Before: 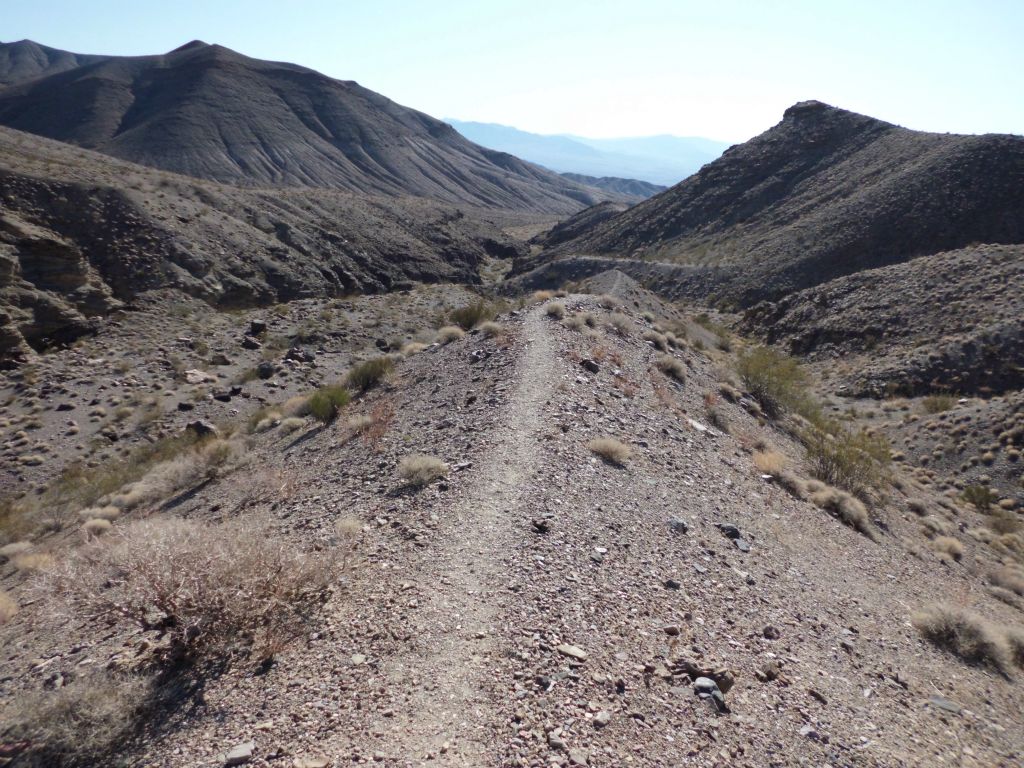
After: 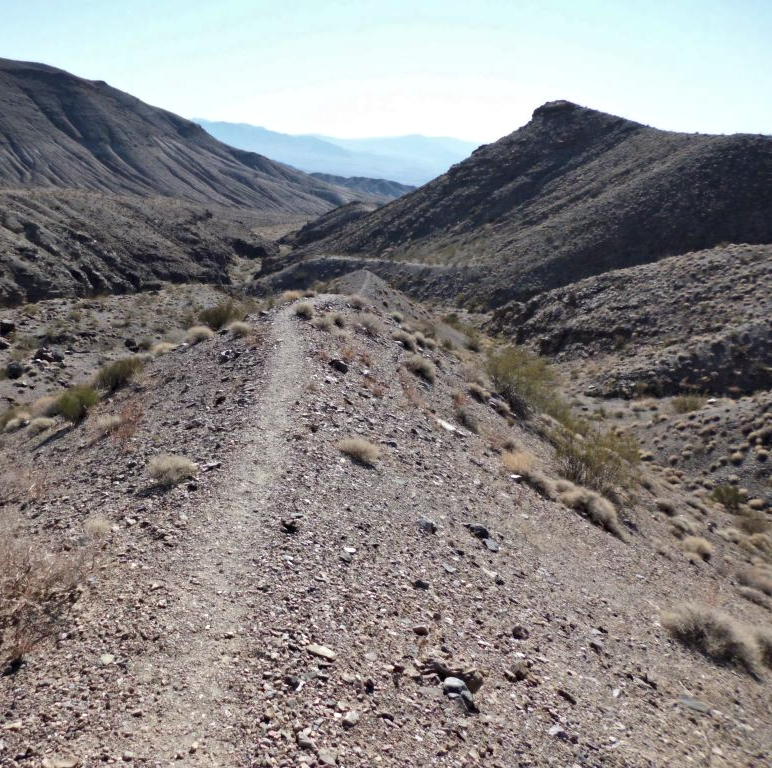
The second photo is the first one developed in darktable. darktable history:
contrast equalizer: y [[0.5, 0.5, 0.544, 0.569, 0.5, 0.5], [0.5 ×6], [0.5 ×6], [0 ×6], [0 ×6]]
crop and rotate: left 24.6%
shadows and highlights: soften with gaussian
